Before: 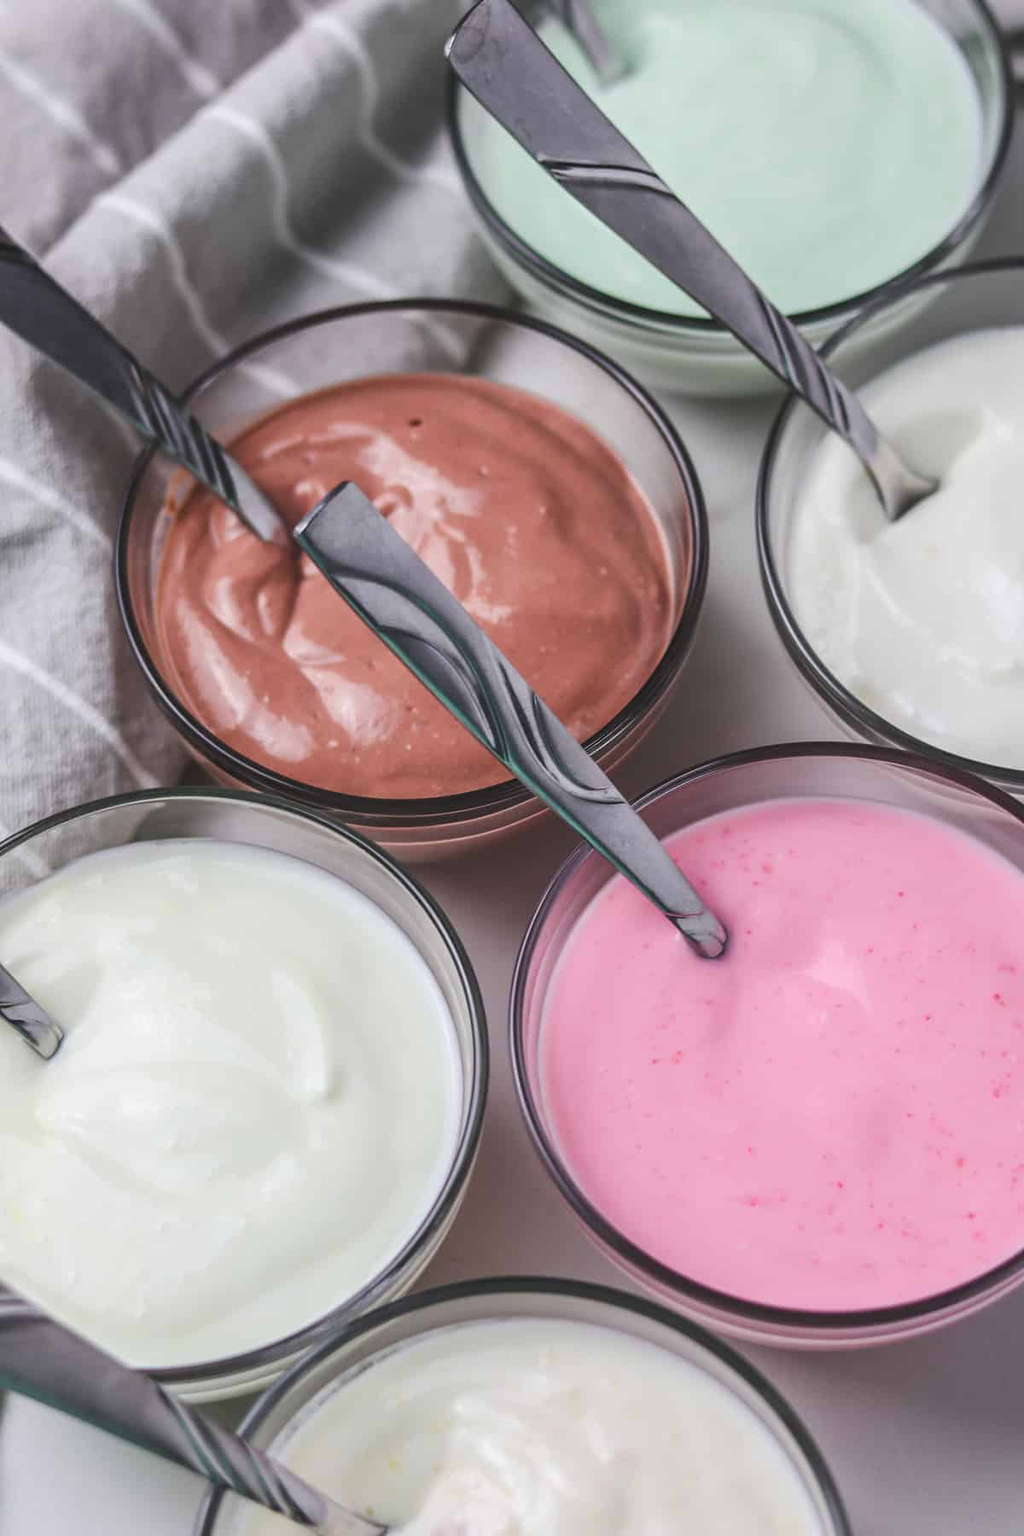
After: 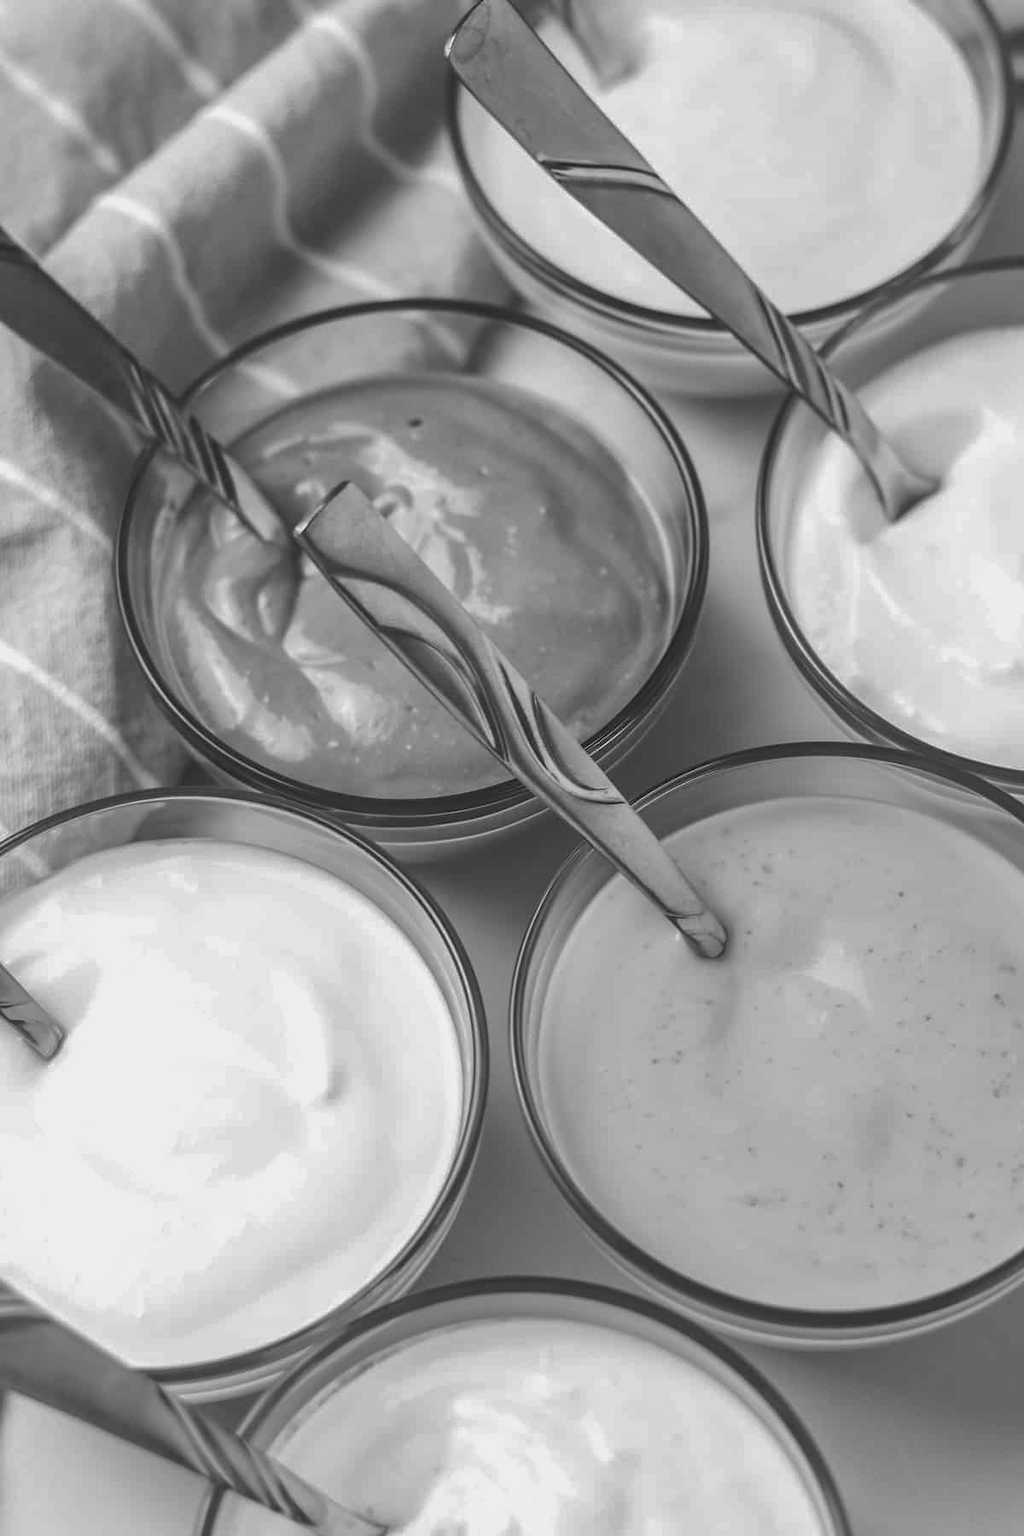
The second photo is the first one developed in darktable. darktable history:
monochrome: a -92.57, b 58.91
white balance: red 1.009, blue 1.027
shadows and highlights: on, module defaults
exposure: exposure 0.367 EV, compensate highlight preservation false
color correction: saturation 0.8
